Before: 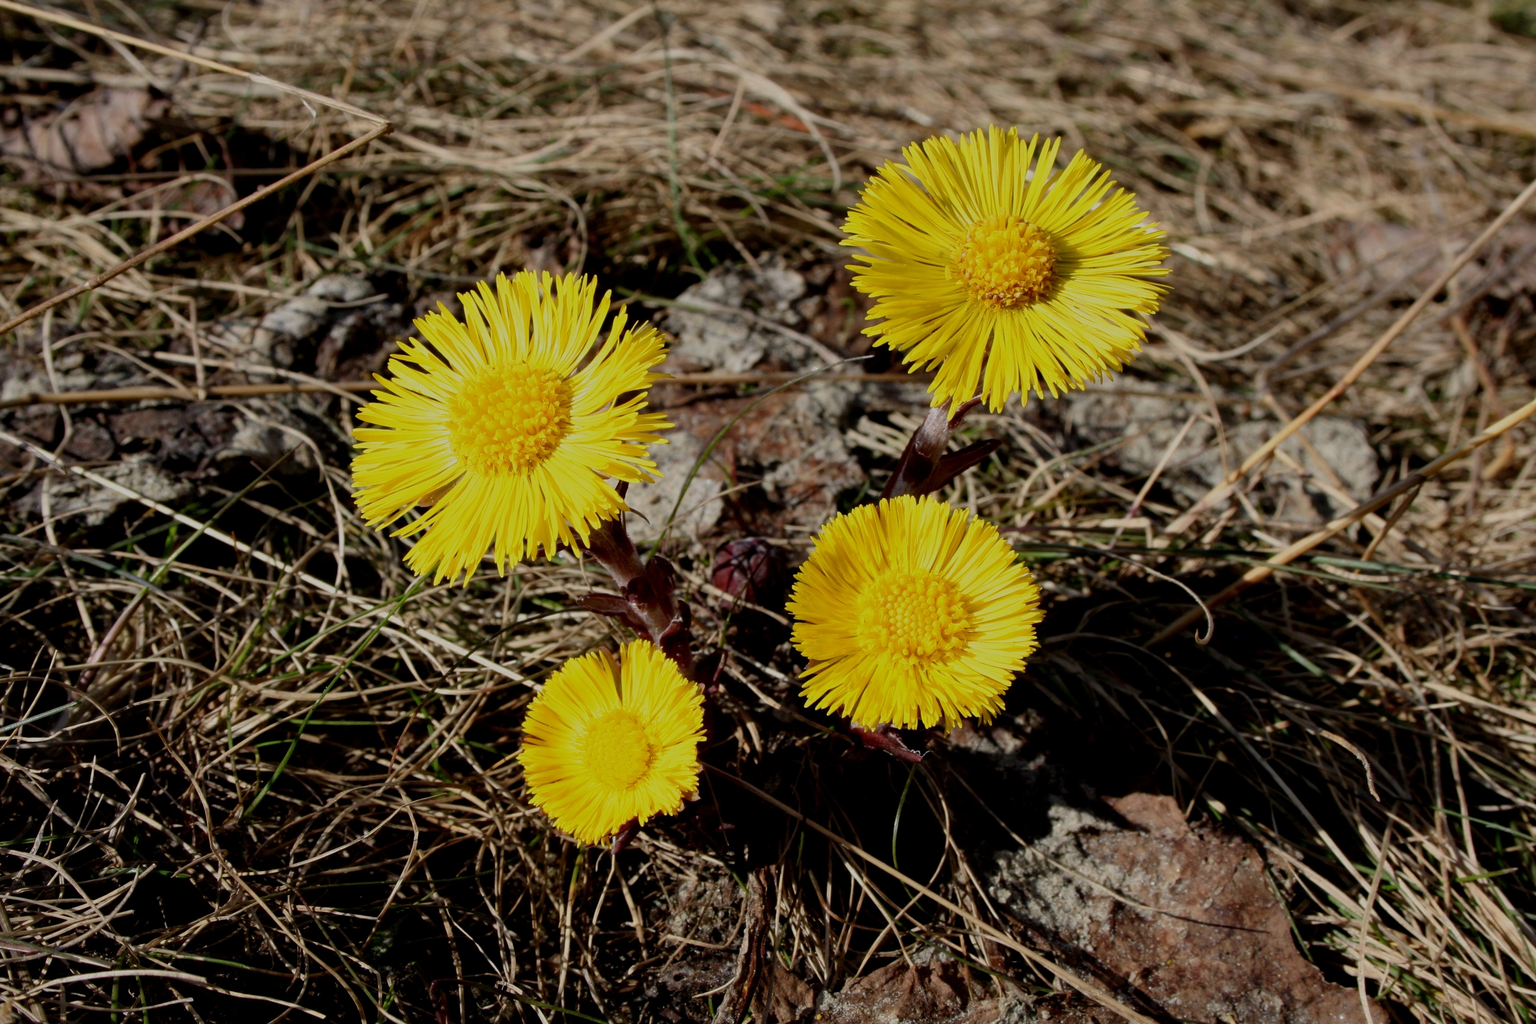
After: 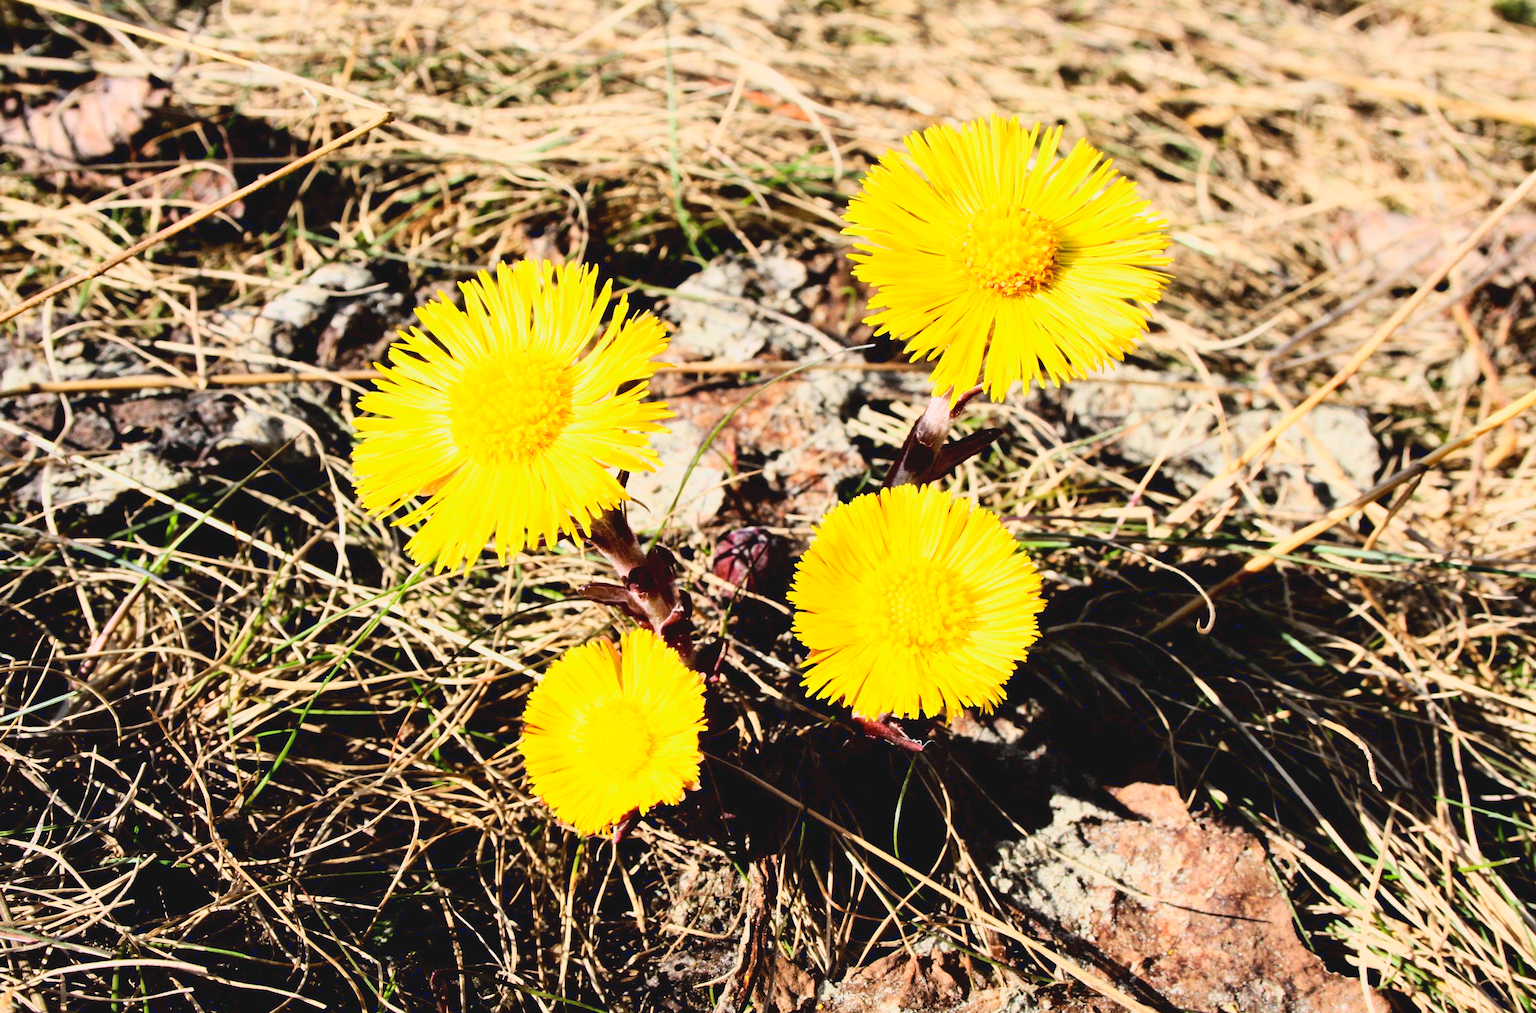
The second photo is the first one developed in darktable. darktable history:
crop: top 1.141%, right 0.088%
exposure: exposure 1.063 EV, compensate exposure bias true, compensate highlight preservation false
base curve: curves: ch0 [(0, 0.003) (0.001, 0.002) (0.006, 0.004) (0.02, 0.022) (0.048, 0.086) (0.094, 0.234) (0.162, 0.431) (0.258, 0.629) (0.385, 0.8) (0.548, 0.918) (0.751, 0.988) (1, 1)]
contrast brightness saturation: contrast -0.115
